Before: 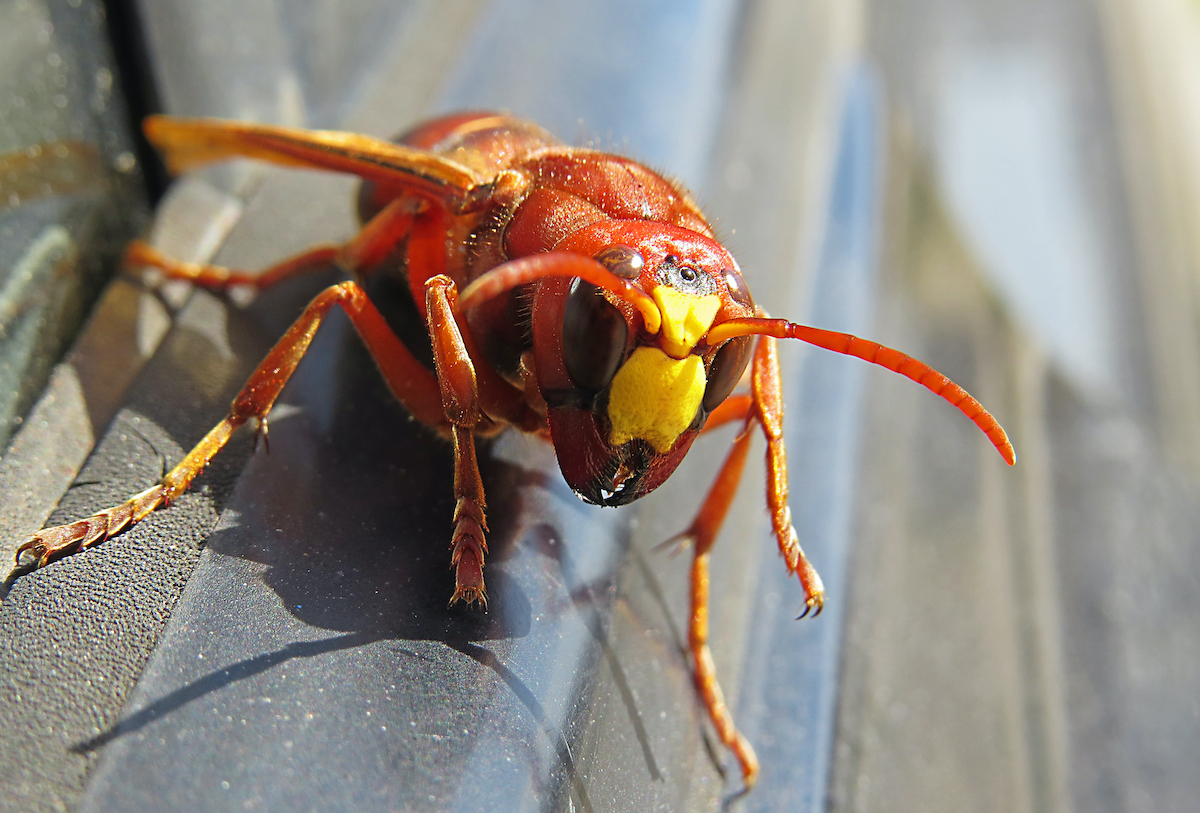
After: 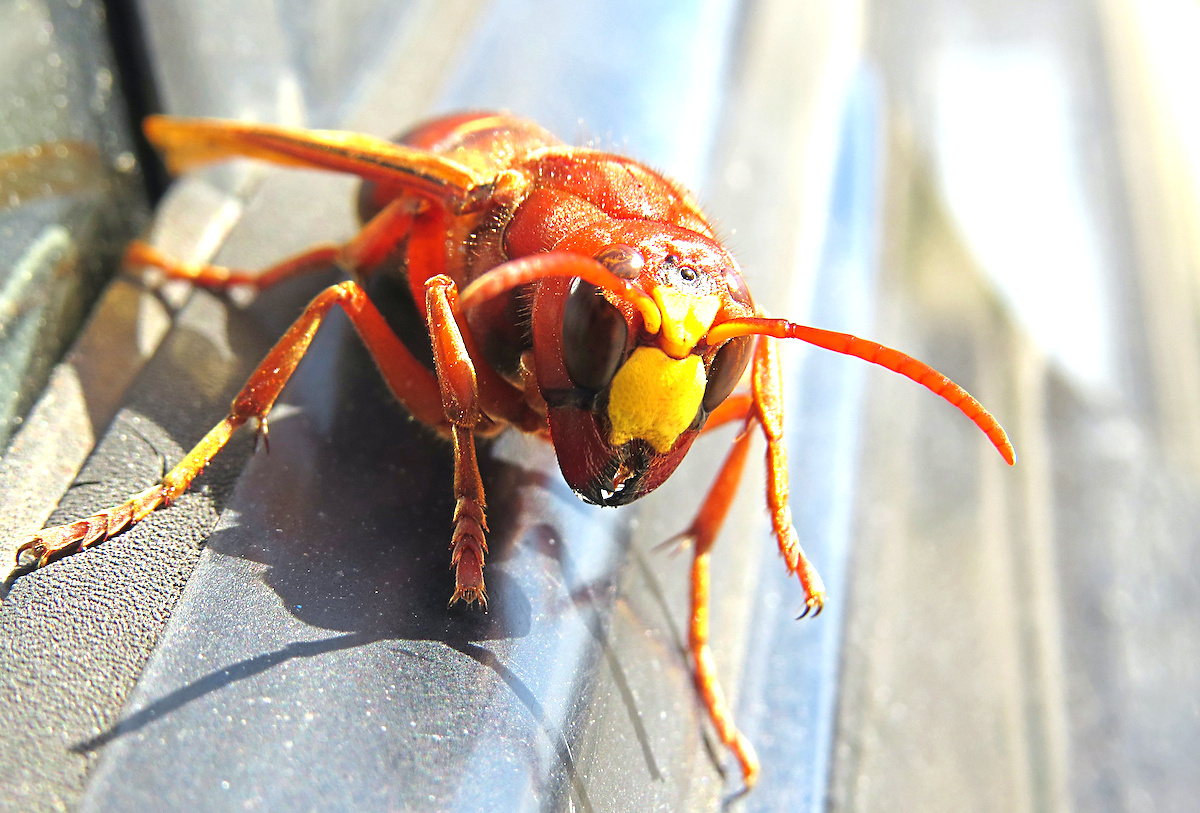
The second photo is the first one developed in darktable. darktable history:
exposure: exposure 0.939 EV, compensate highlight preservation false
